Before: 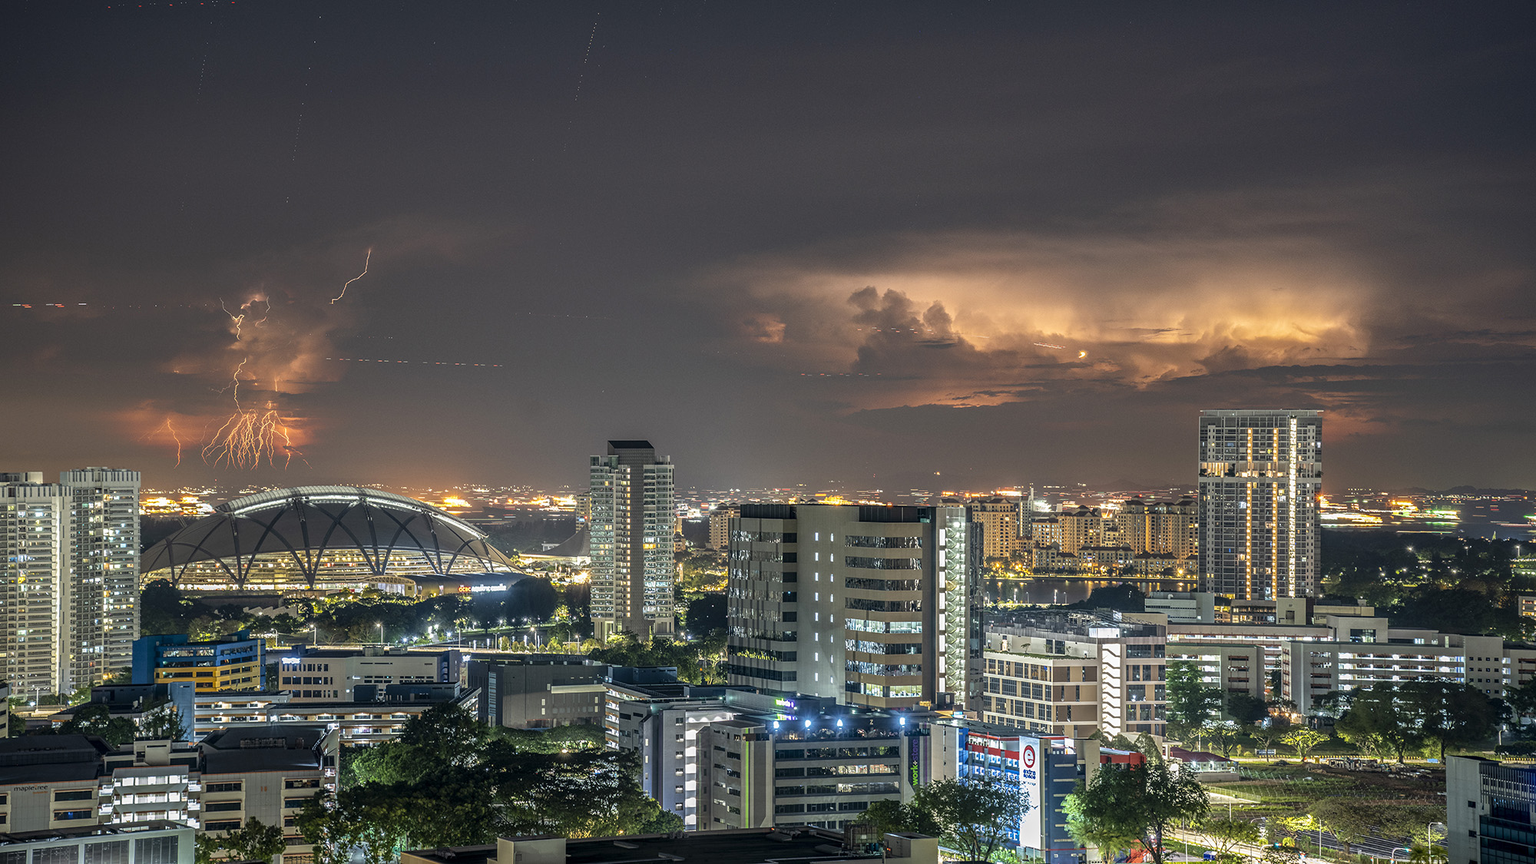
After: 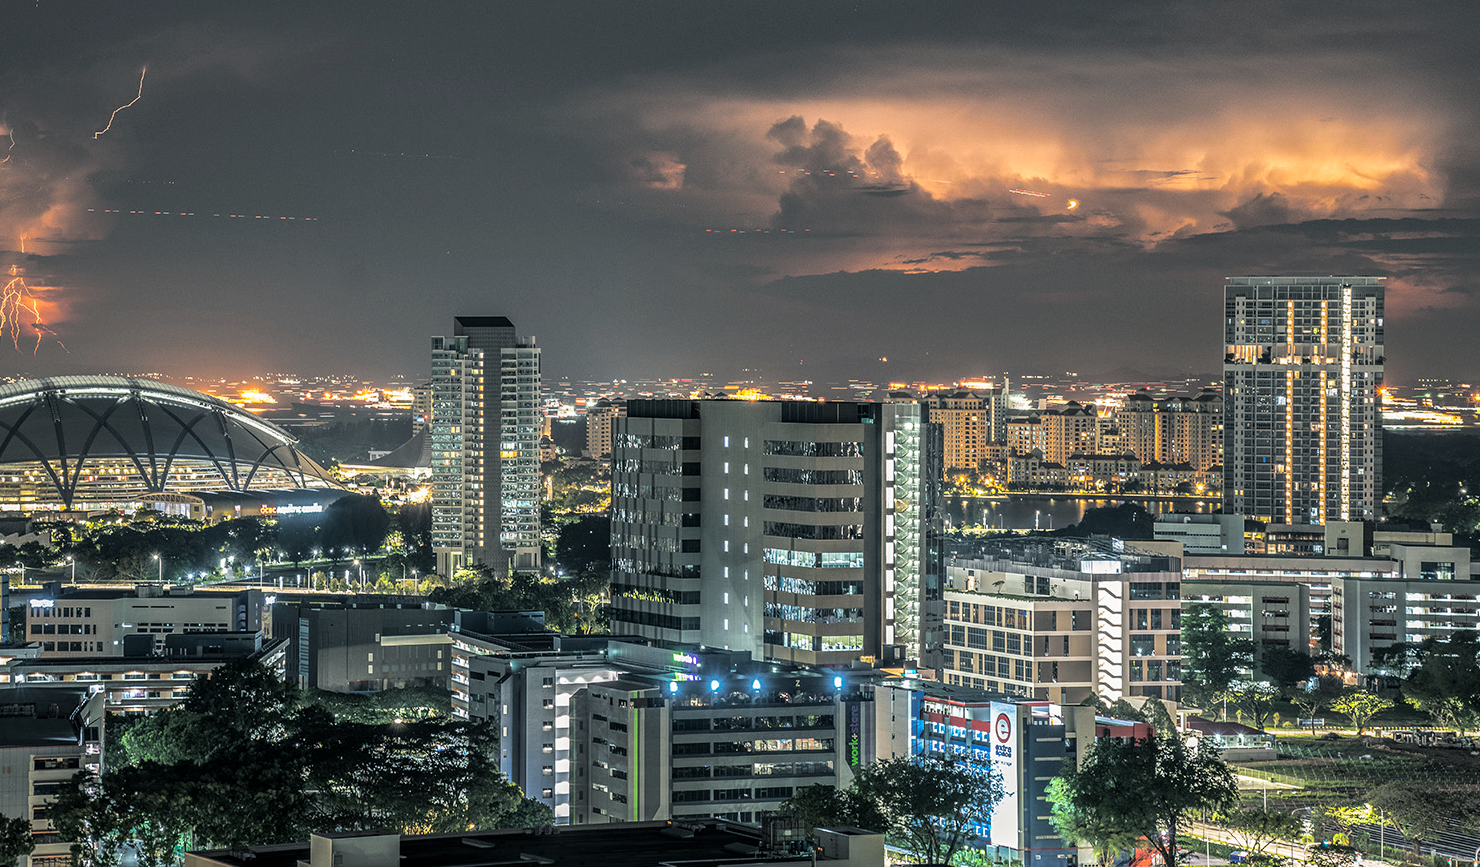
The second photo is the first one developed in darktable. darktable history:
contrast brightness saturation: contrast 0.08, saturation 0.02
split-toning: shadows › hue 201.6°, shadows › saturation 0.16, highlights › hue 50.4°, highlights › saturation 0.2, balance -49.9
crop: left 16.871%, top 22.857%, right 9.116%
